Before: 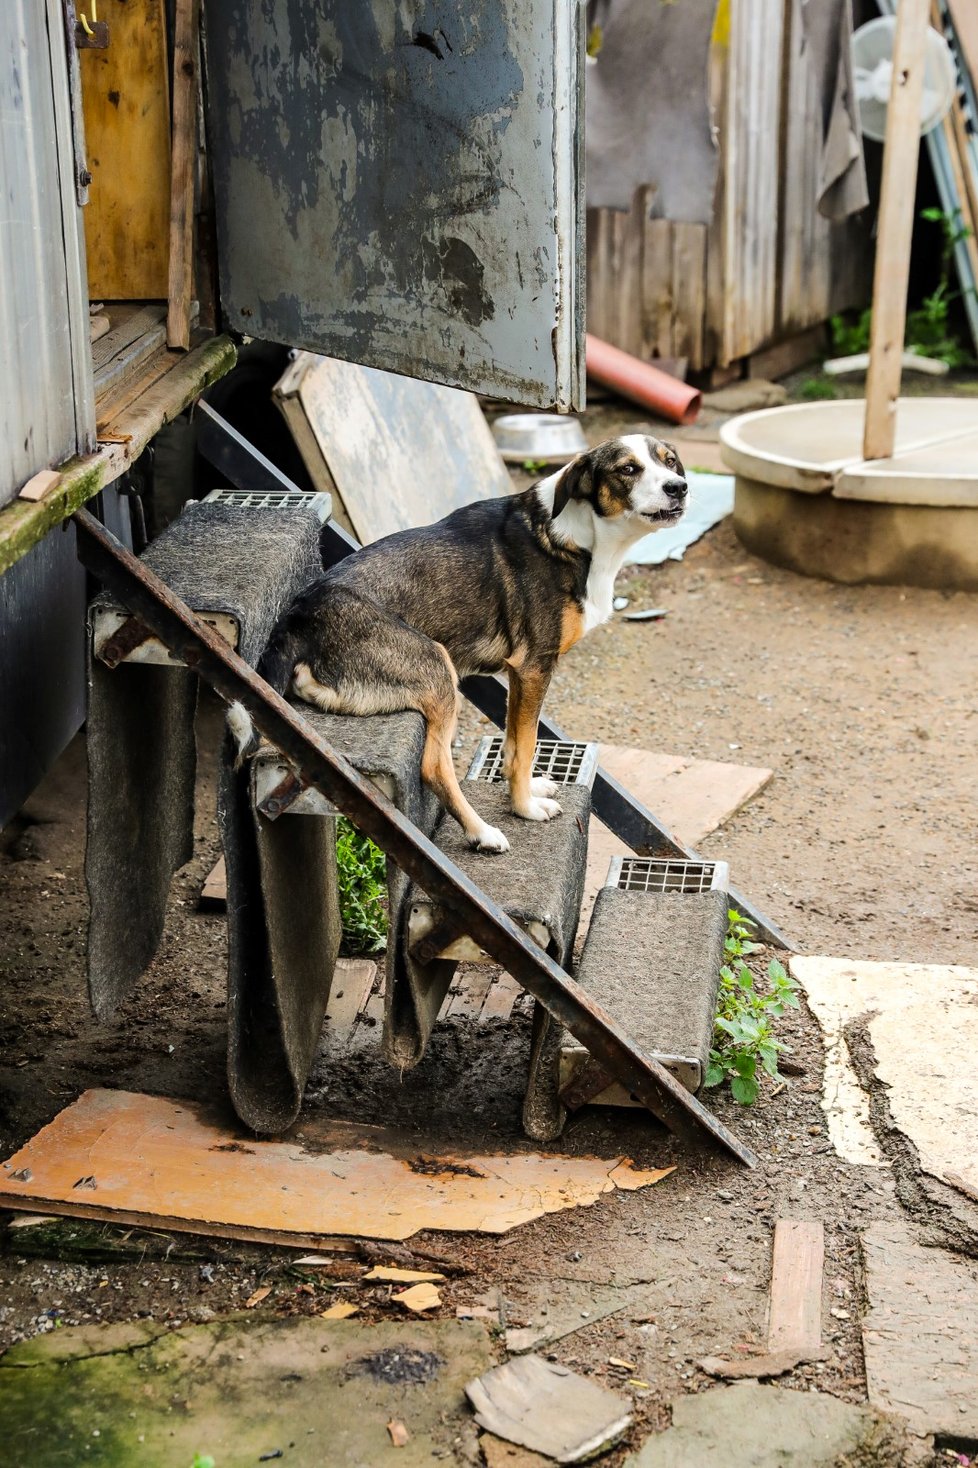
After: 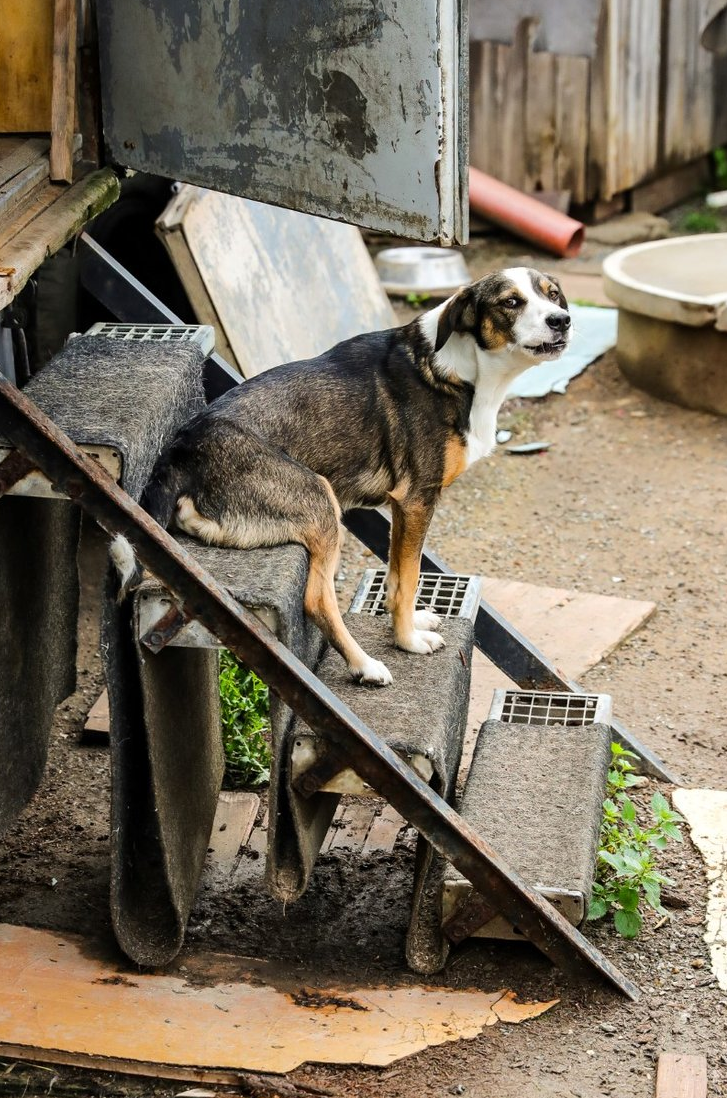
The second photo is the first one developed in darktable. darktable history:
crop and rotate: left 11.999%, top 11.397%, right 13.622%, bottom 13.761%
